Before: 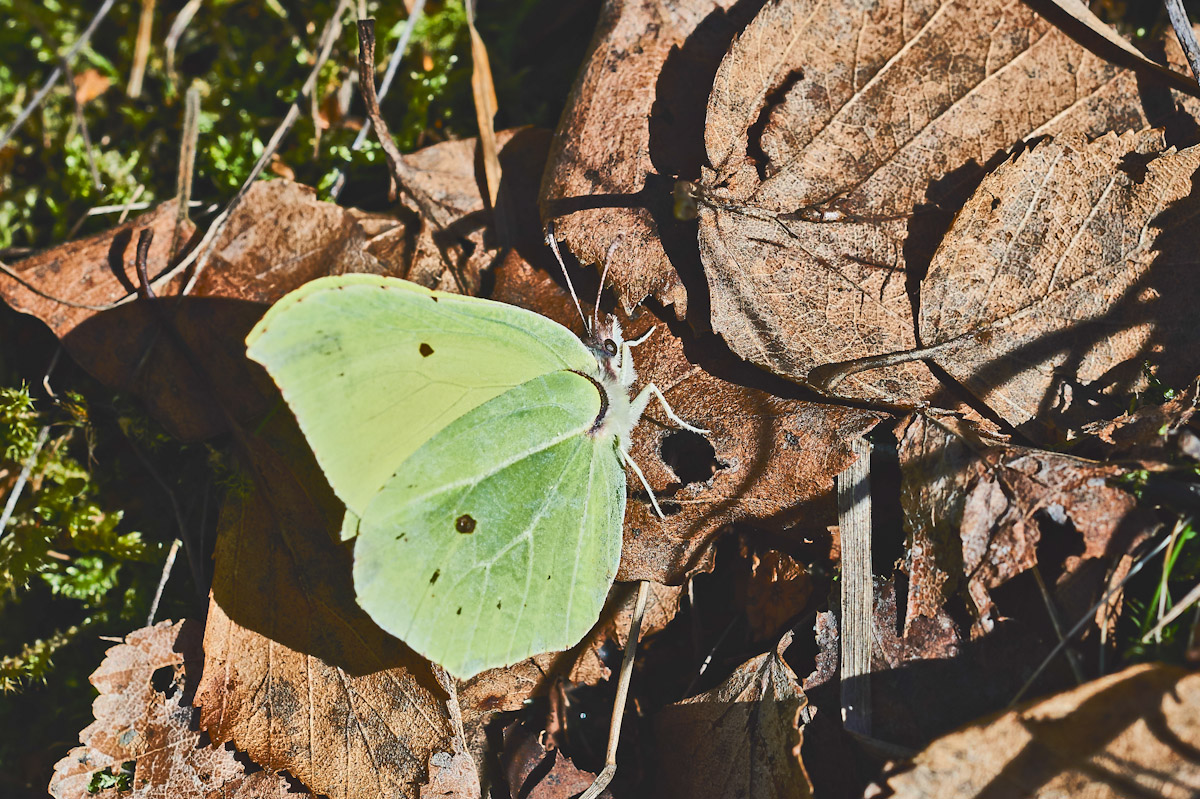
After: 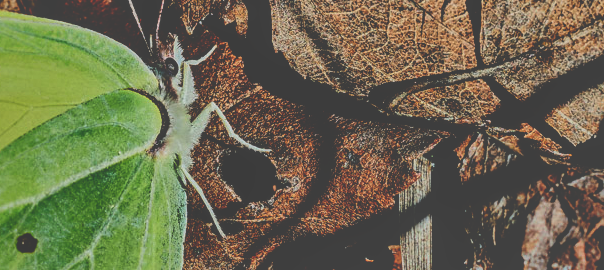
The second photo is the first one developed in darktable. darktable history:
base curve: curves: ch0 [(0, 0.036) (0.083, 0.04) (0.804, 1)], preserve colors none
crop: left 36.648%, top 35.175%, right 12.994%, bottom 30.968%
shadows and highlights: on, module defaults
exposure: exposure -0.572 EV, compensate highlight preservation false
haze removal: strength -0.085, distance 0.365, compatibility mode true, adaptive false
local contrast: on, module defaults
